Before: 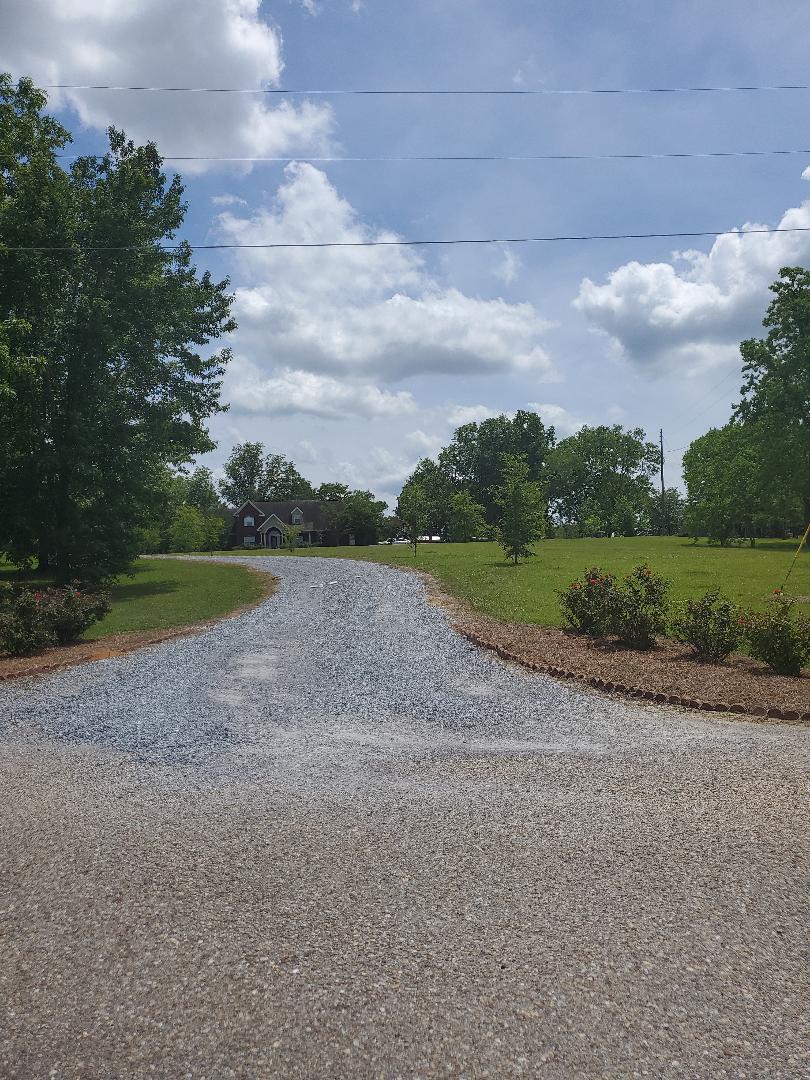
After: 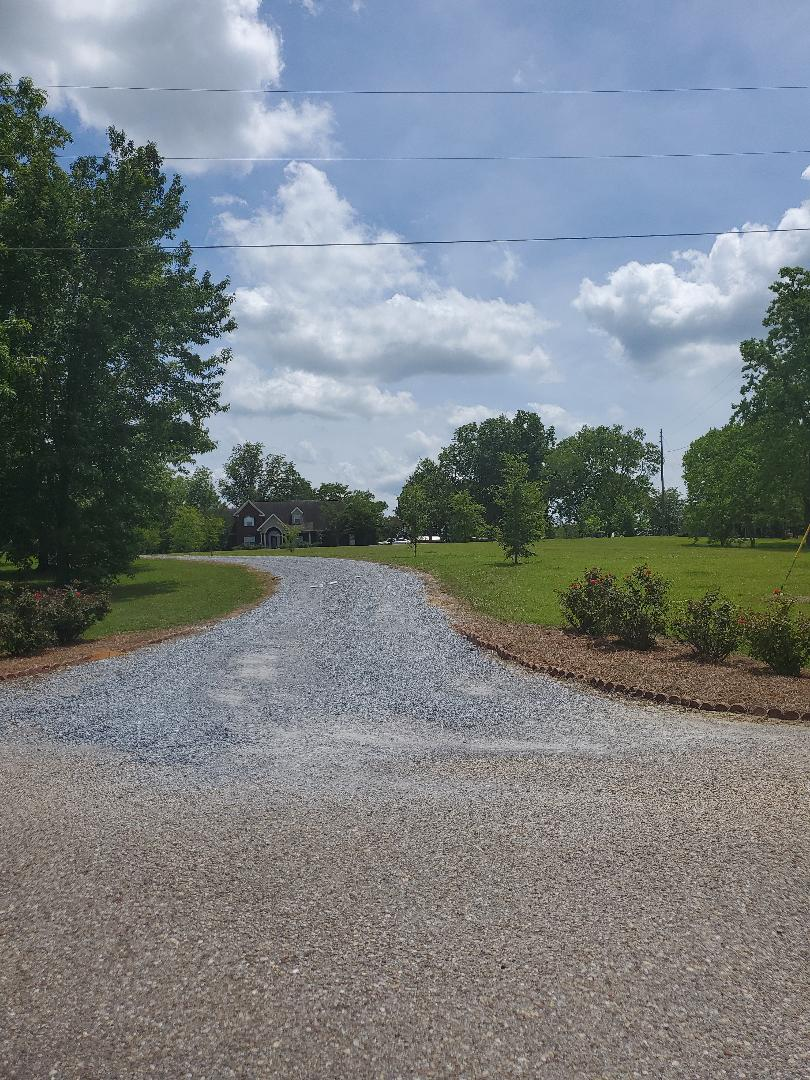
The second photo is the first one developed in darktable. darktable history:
contrast brightness saturation: contrast -0.019, brightness -0.01, saturation 0.032
